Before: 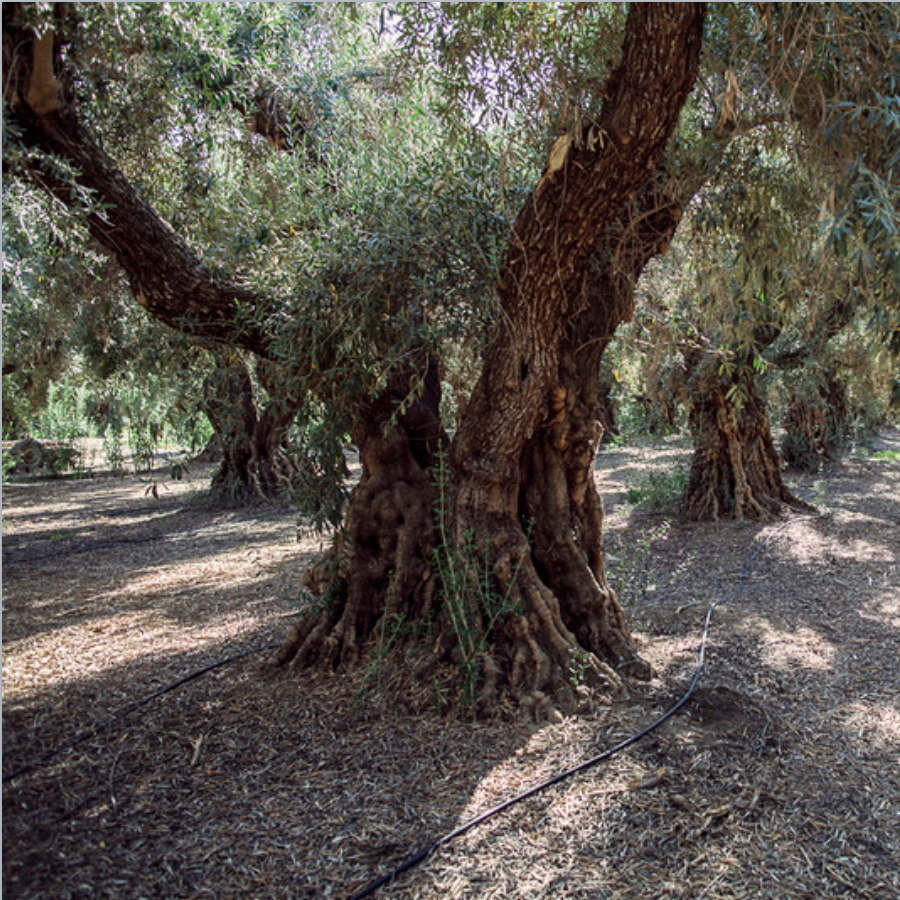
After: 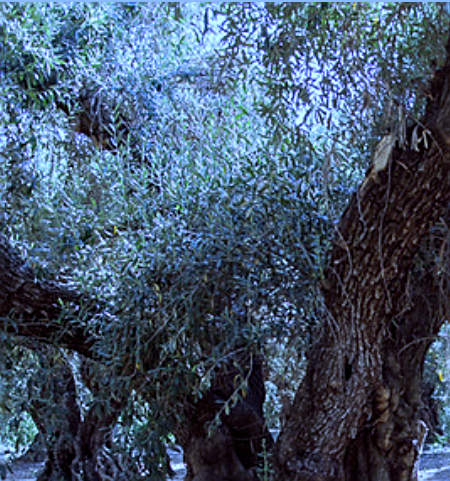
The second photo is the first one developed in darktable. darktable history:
sharpen: on, module defaults
white balance: red 0.766, blue 1.537
crop: left 19.556%, right 30.401%, bottom 46.458%
